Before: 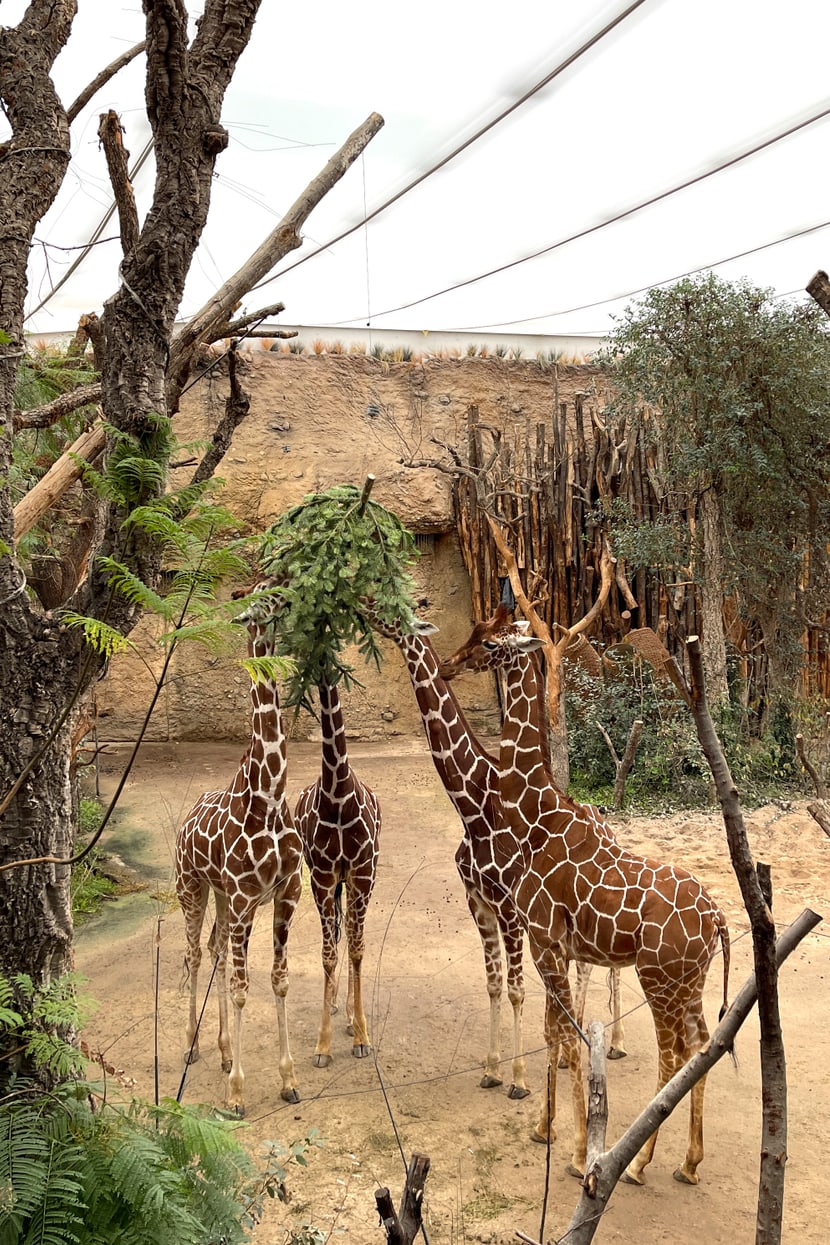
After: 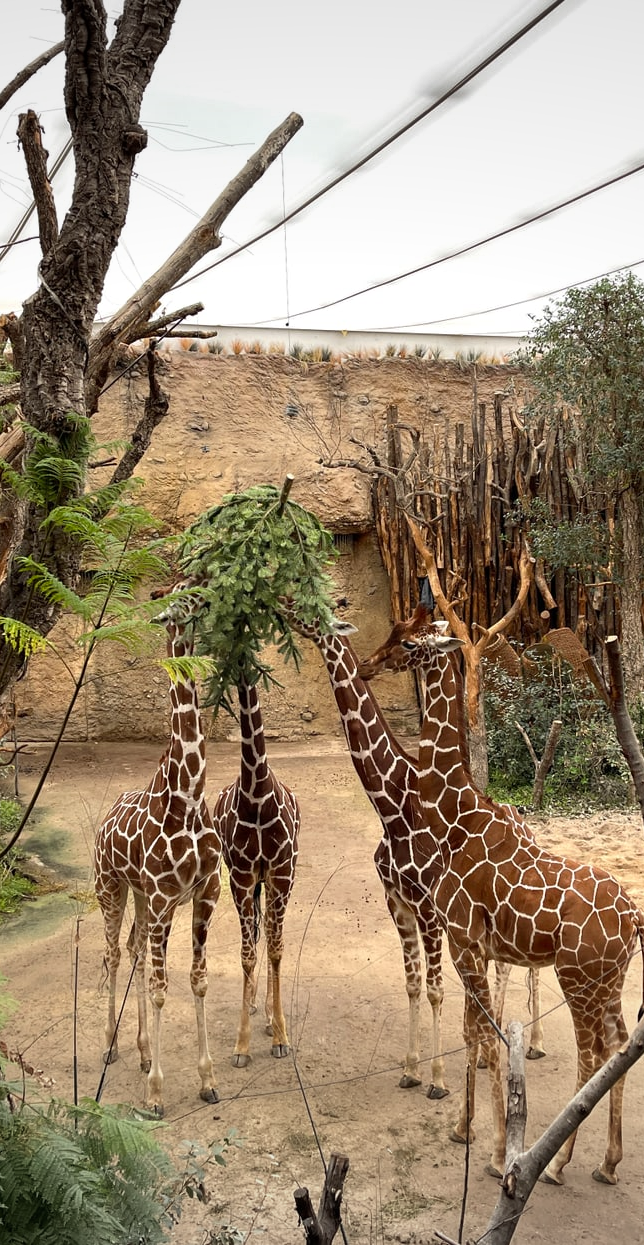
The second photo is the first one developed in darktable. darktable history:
crop: left 9.869%, right 12.52%
shadows and highlights: shadows -88.33, highlights -35.33, soften with gaussian
vignetting: fall-off start 99.08%, fall-off radius 99.7%, brightness -0.277, width/height ratio 1.427
